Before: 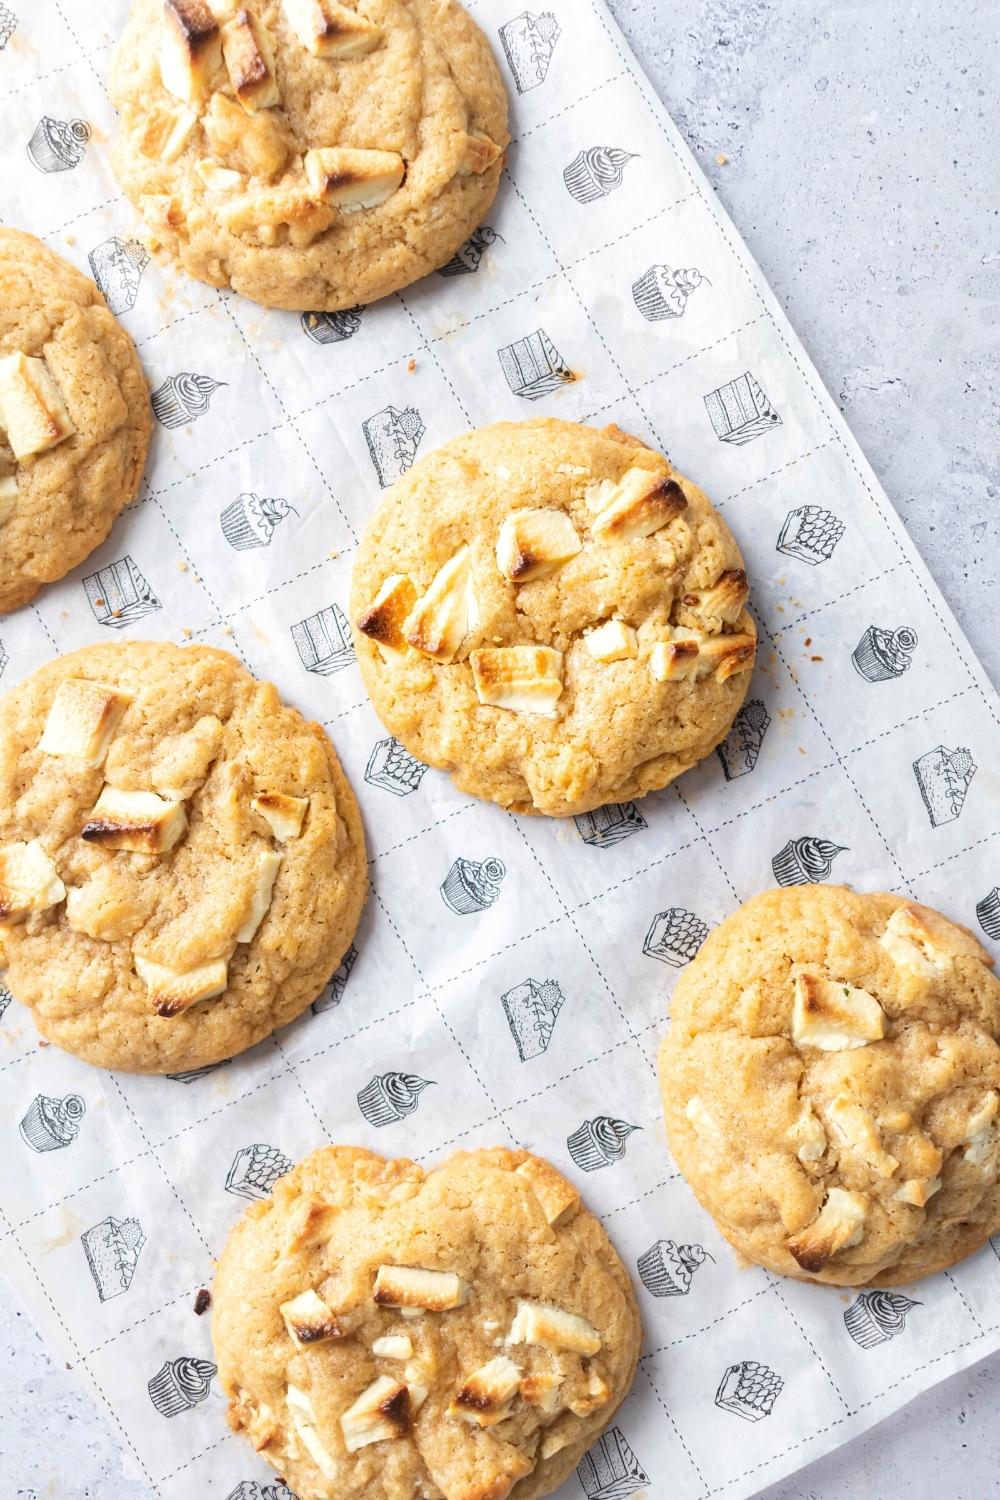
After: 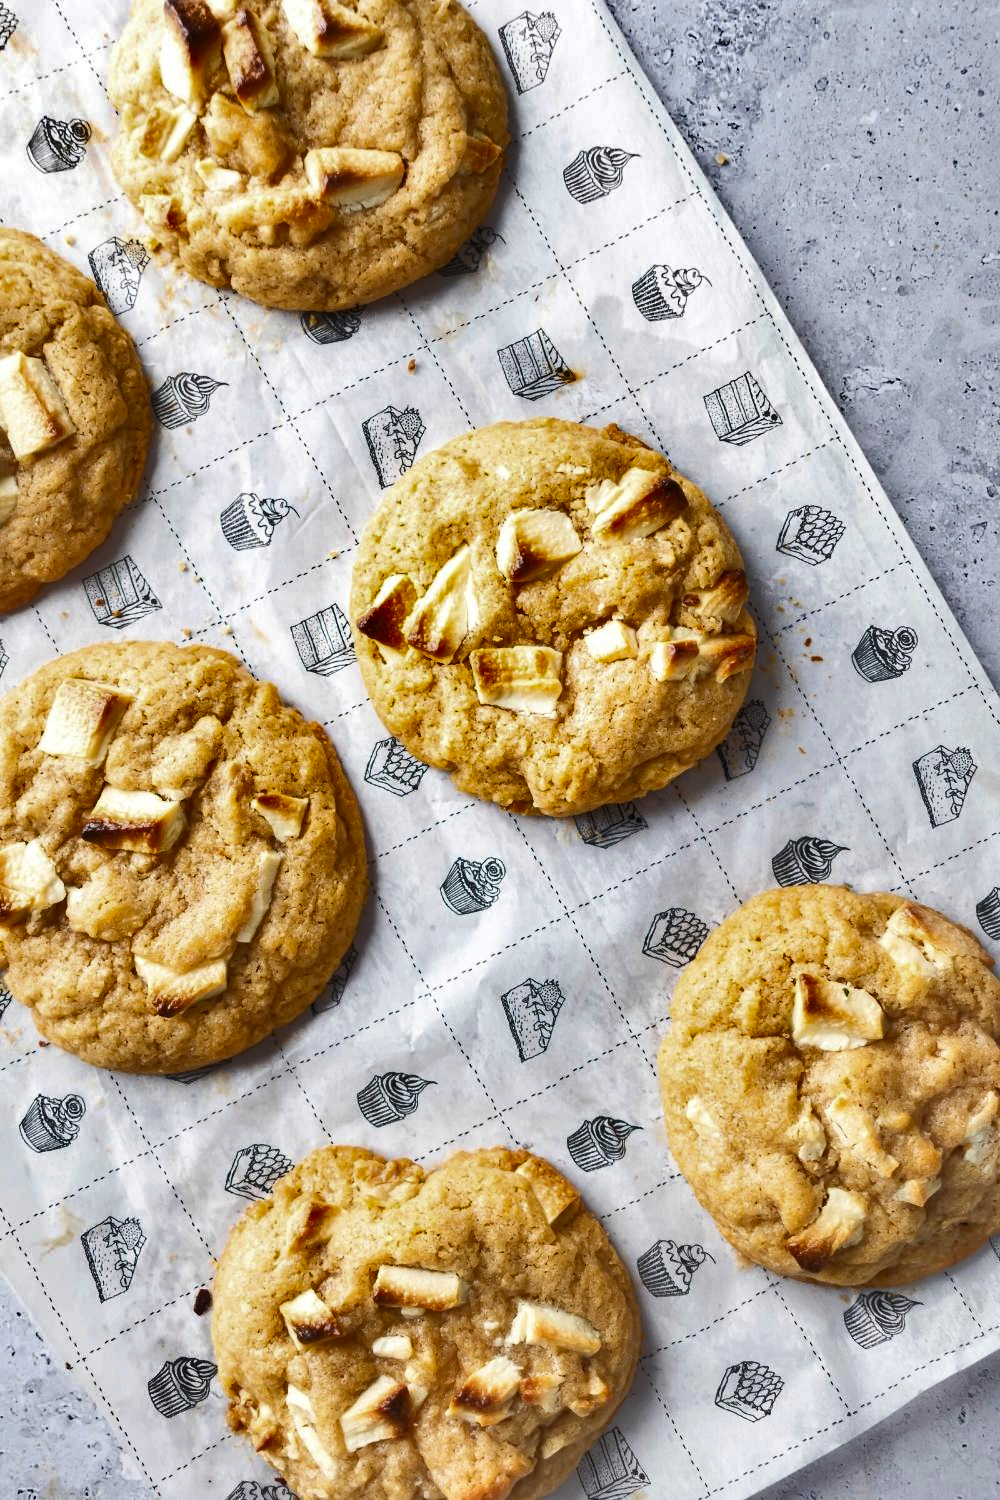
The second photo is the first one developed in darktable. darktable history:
shadows and highlights: white point adjustment 0.145, highlights -68.98, soften with gaussian
